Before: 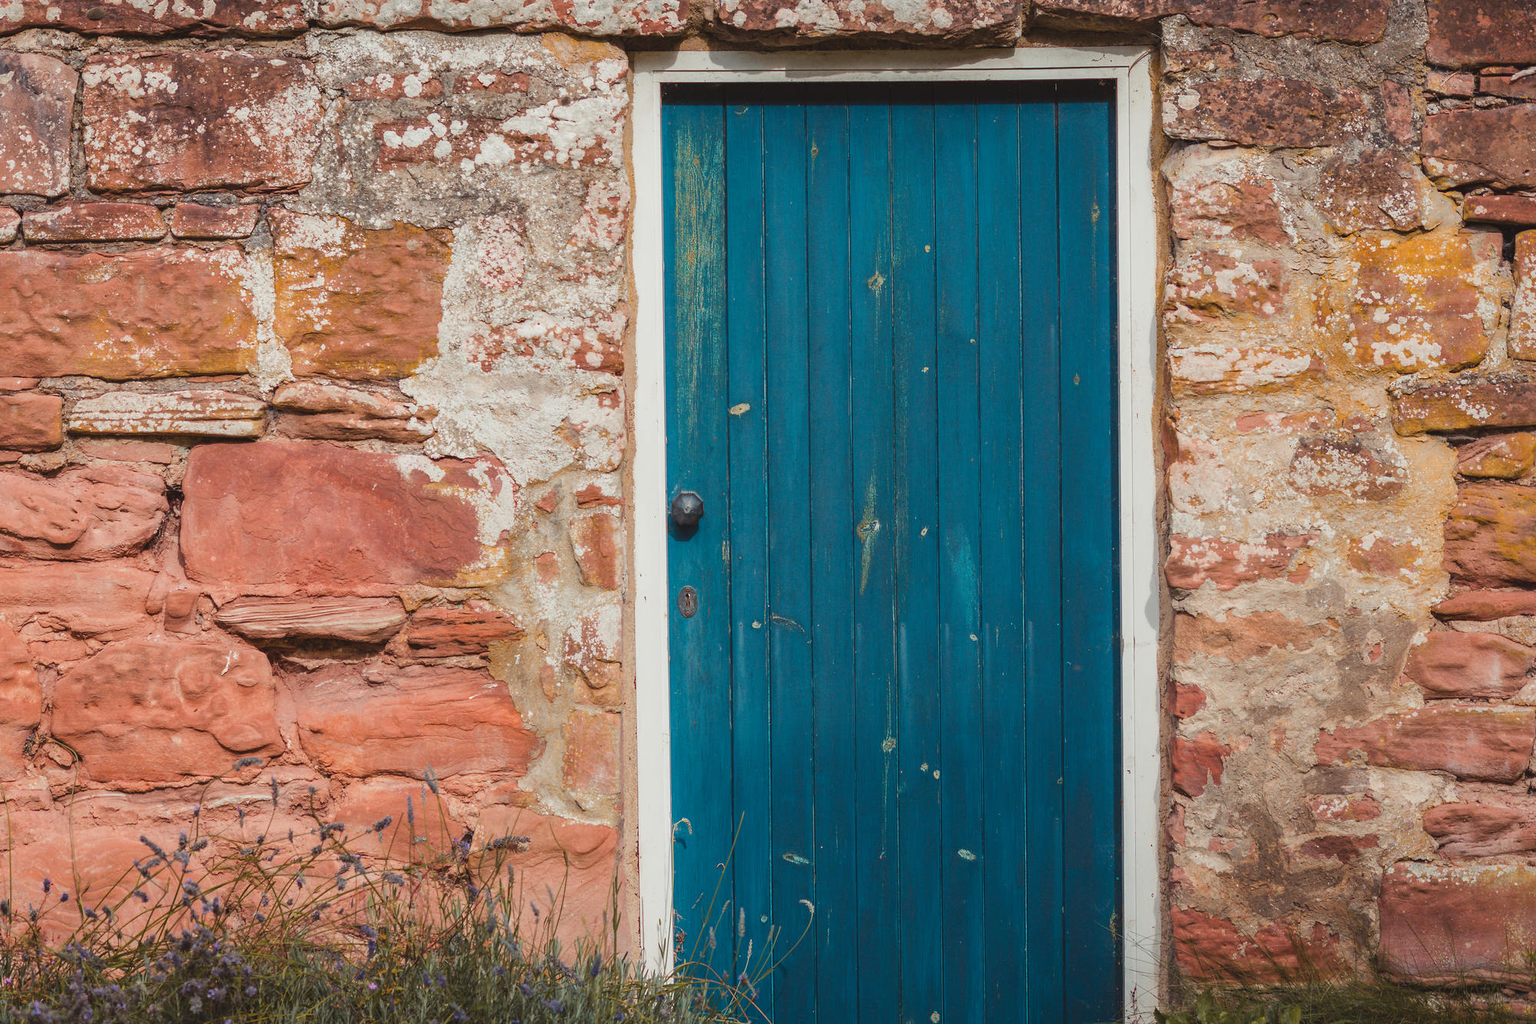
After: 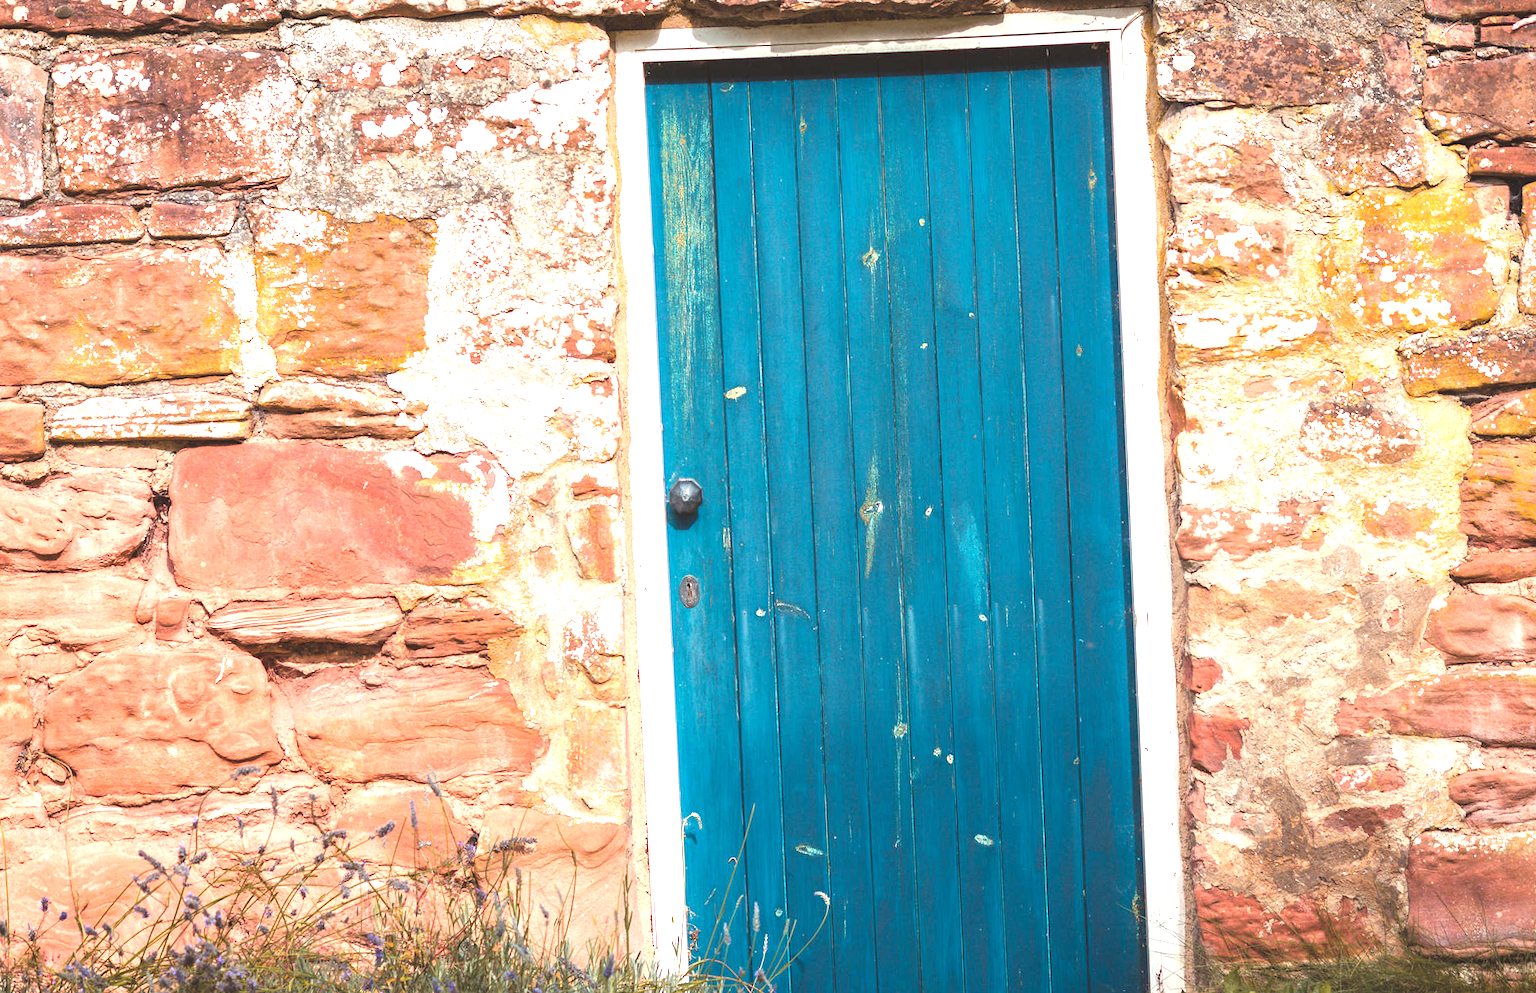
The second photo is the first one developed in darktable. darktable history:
rotate and perspective: rotation -2°, crop left 0.022, crop right 0.978, crop top 0.049, crop bottom 0.951
exposure: black level correction 0.001, exposure 1.398 EV, compensate exposure bias true, compensate highlight preservation false
